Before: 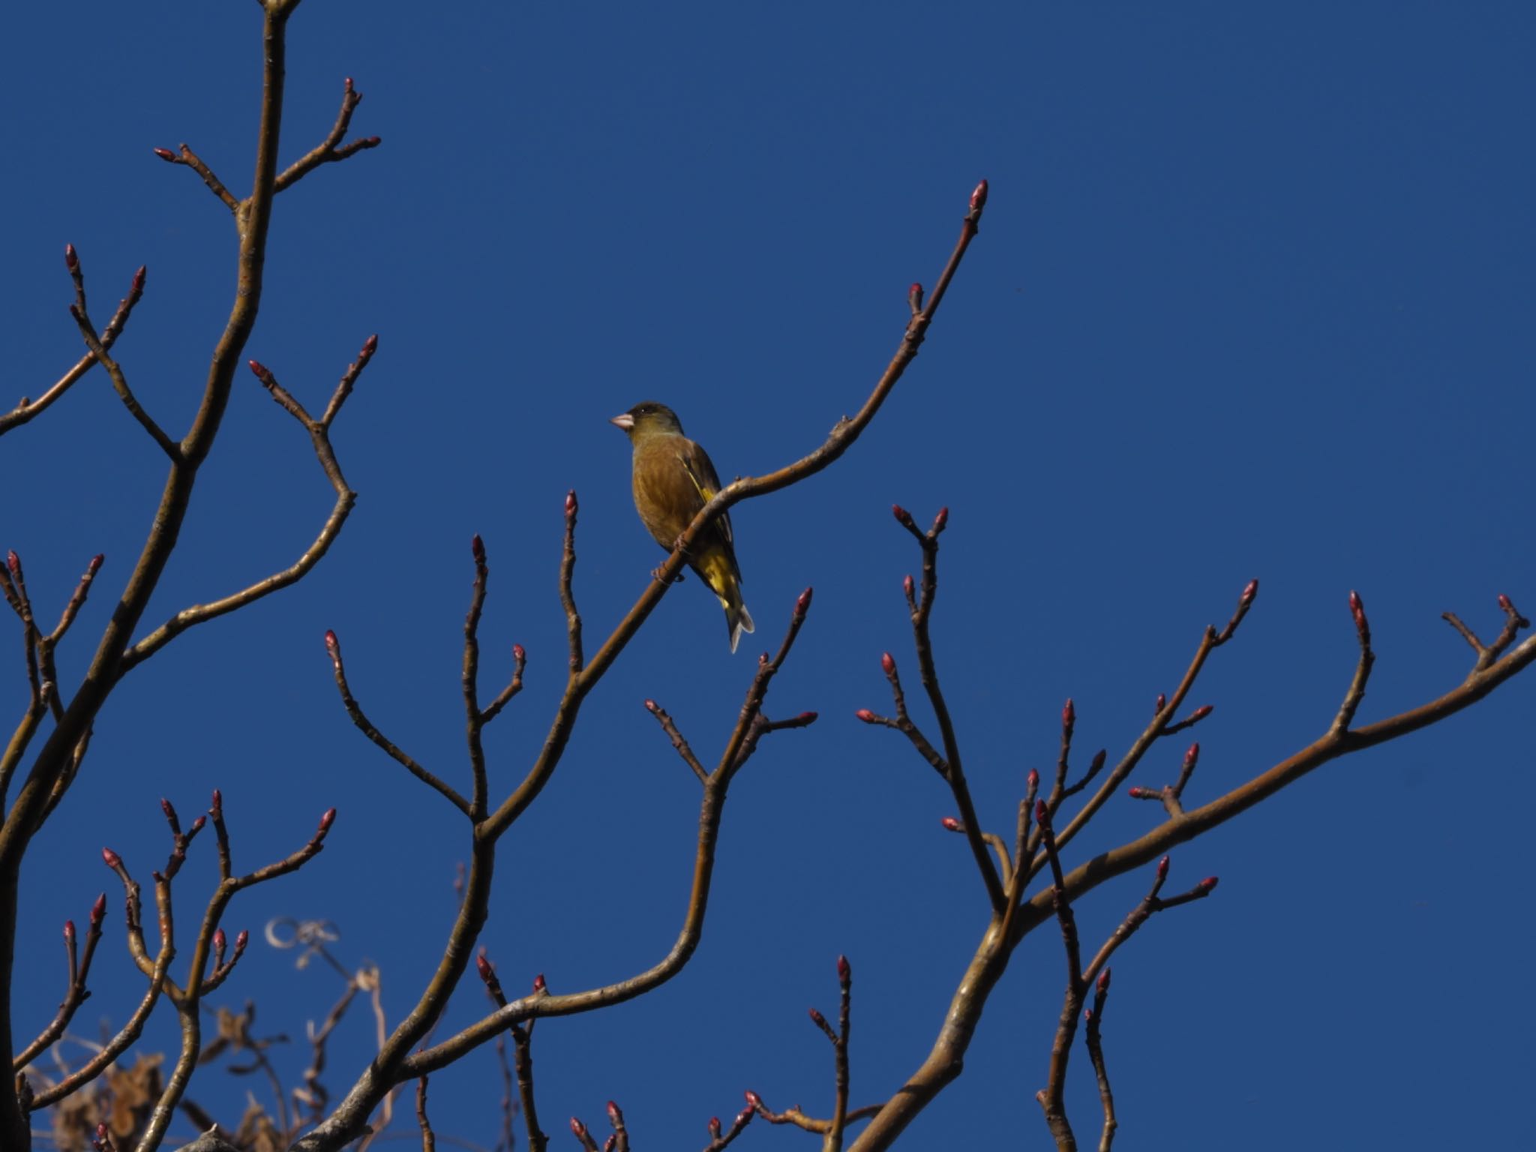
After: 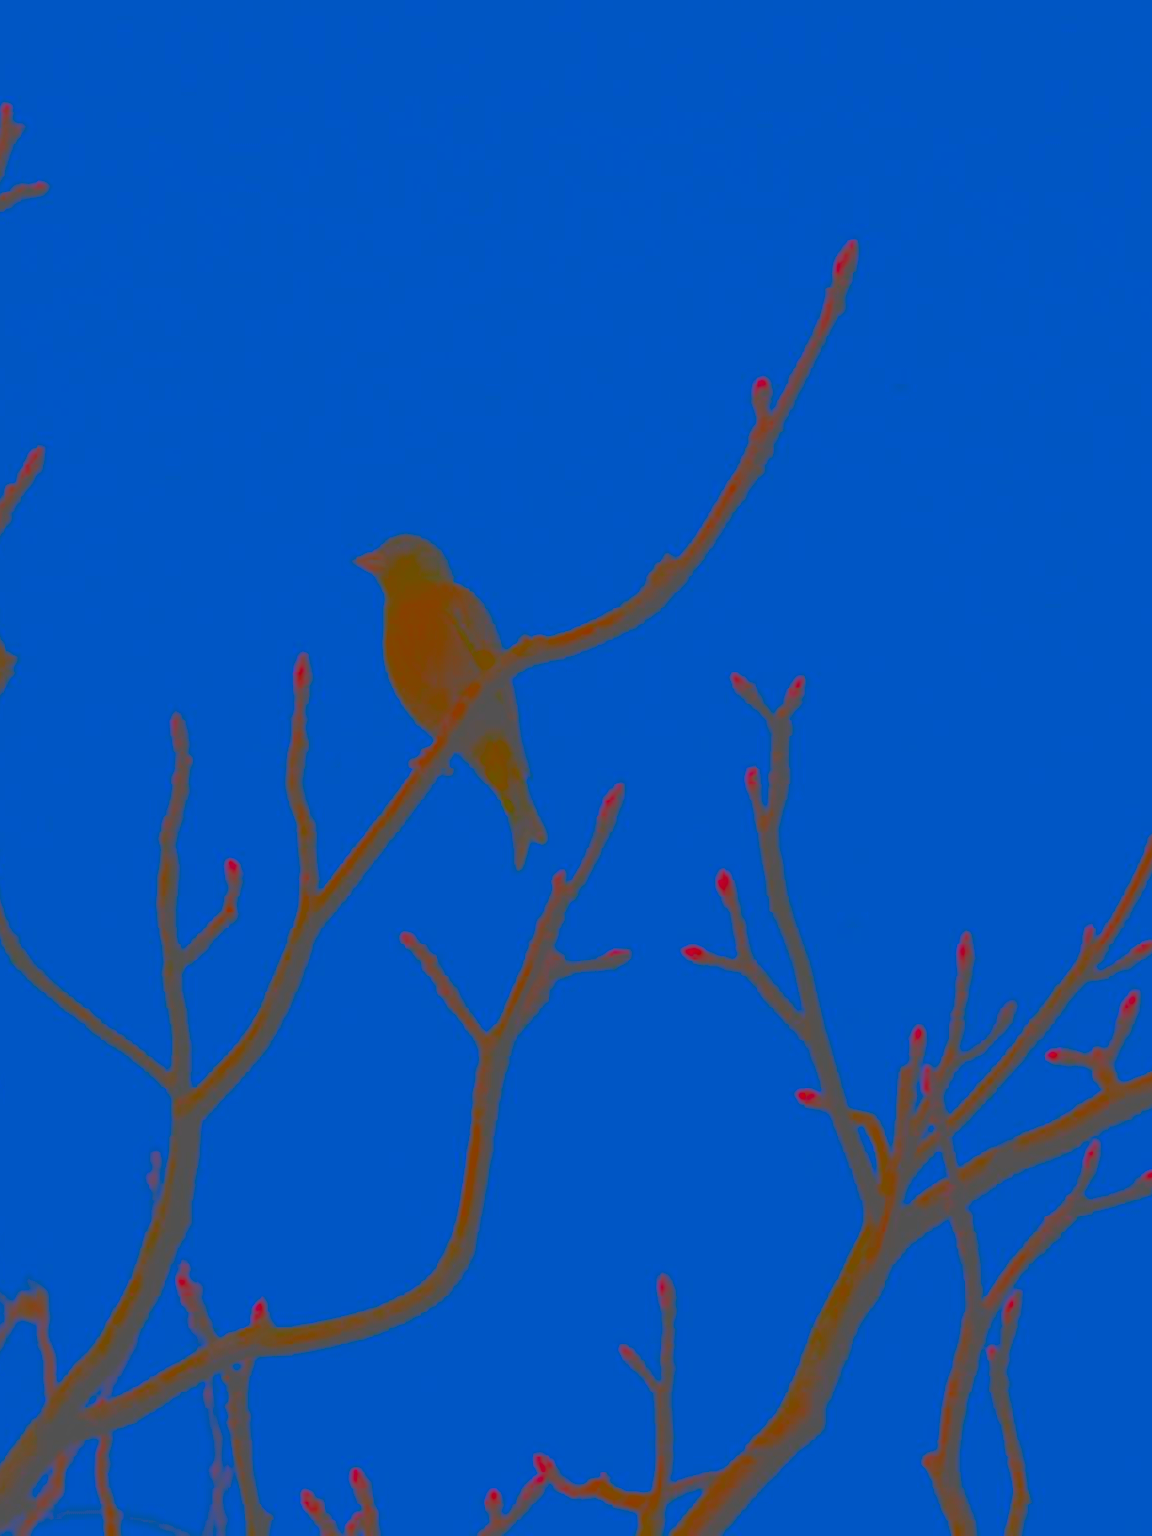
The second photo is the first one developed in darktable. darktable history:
sharpen: radius 1.312, amount 0.3, threshold 0.028
crop and rotate: left 22.428%, right 21.275%
contrast brightness saturation: contrast -0.974, brightness -0.166, saturation 0.765
tone curve: curves: ch0 [(0, 0) (0.003, 0.038) (0.011, 0.035) (0.025, 0.03) (0.044, 0.044) (0.069, 0.062) (0.1, 0.087) (0.136, 0.114) (0.177, 0.15) (0.224, 0.193) (0.277, 0.242) (0.335, 0.299) (0.399, 0.361) (0.468, 0.437) (0.543, 0.521) (0.623, 0.614) (0.709, 0.717) (0.801, 0.817) (0.898, 0.913) (1, 1)], preserve colors none
